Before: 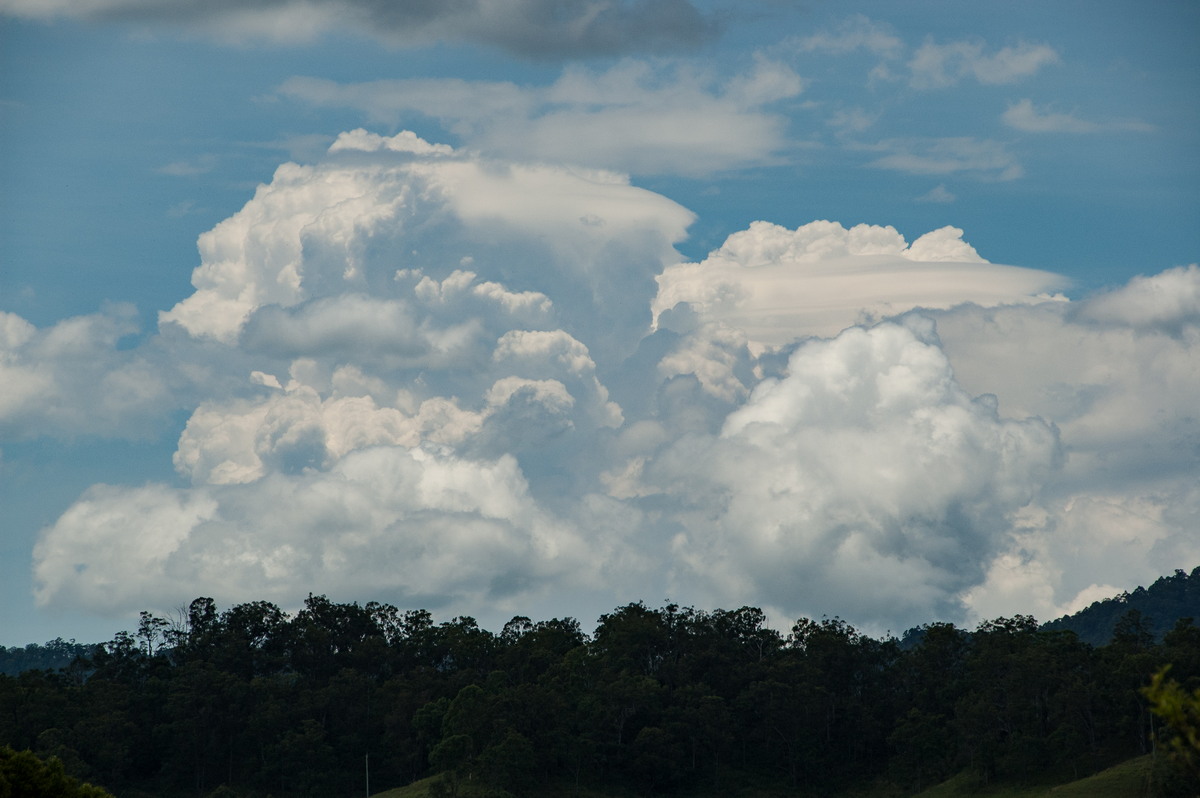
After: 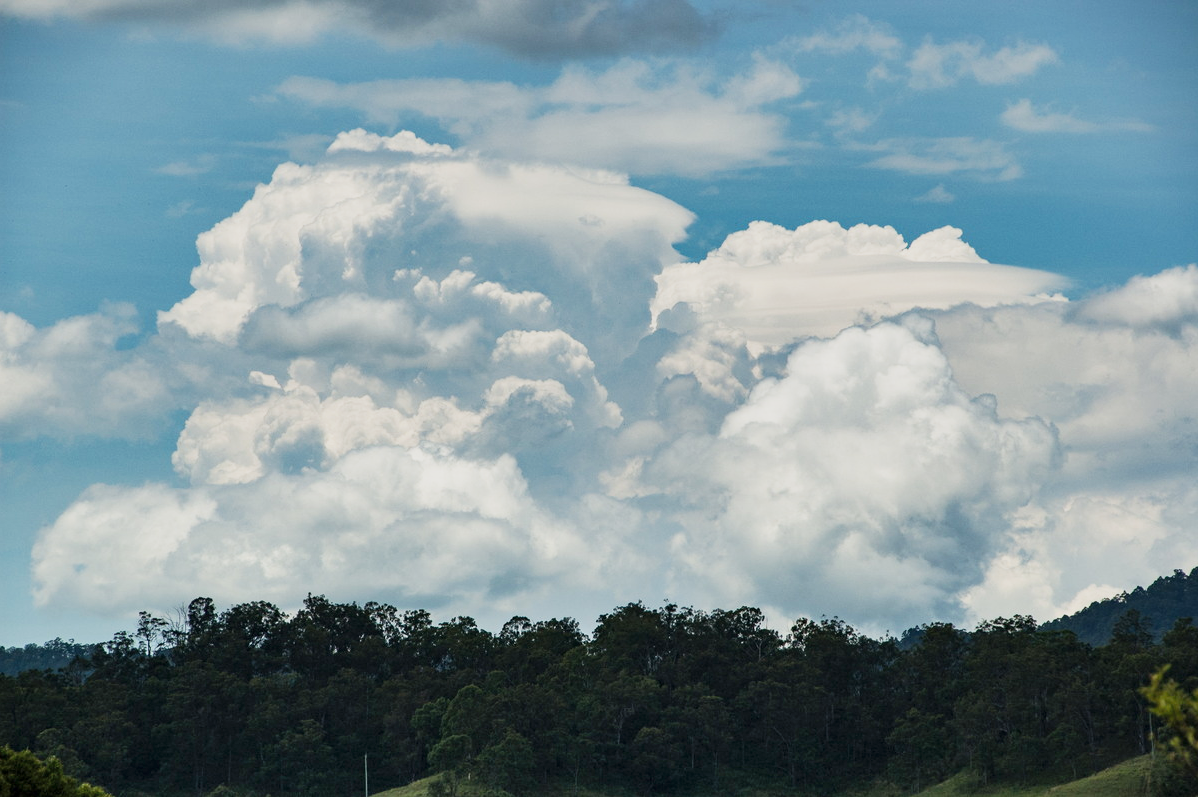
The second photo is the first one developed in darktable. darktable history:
base curve: curves: ch0 [(0, 0) (0.088, 0.125) (0.176, 0.251) (0.354, 0.501) (0.613, 0.749) (1, 0.877)], preserve colors none
crop and rotate: left 0.119%, bottom 0.011%
exposure: exposure 0.198 EV, compensate exposure bias true, compensate highlight preservation false
shadows and highlights: shadows 58.2, soften with gaussian
